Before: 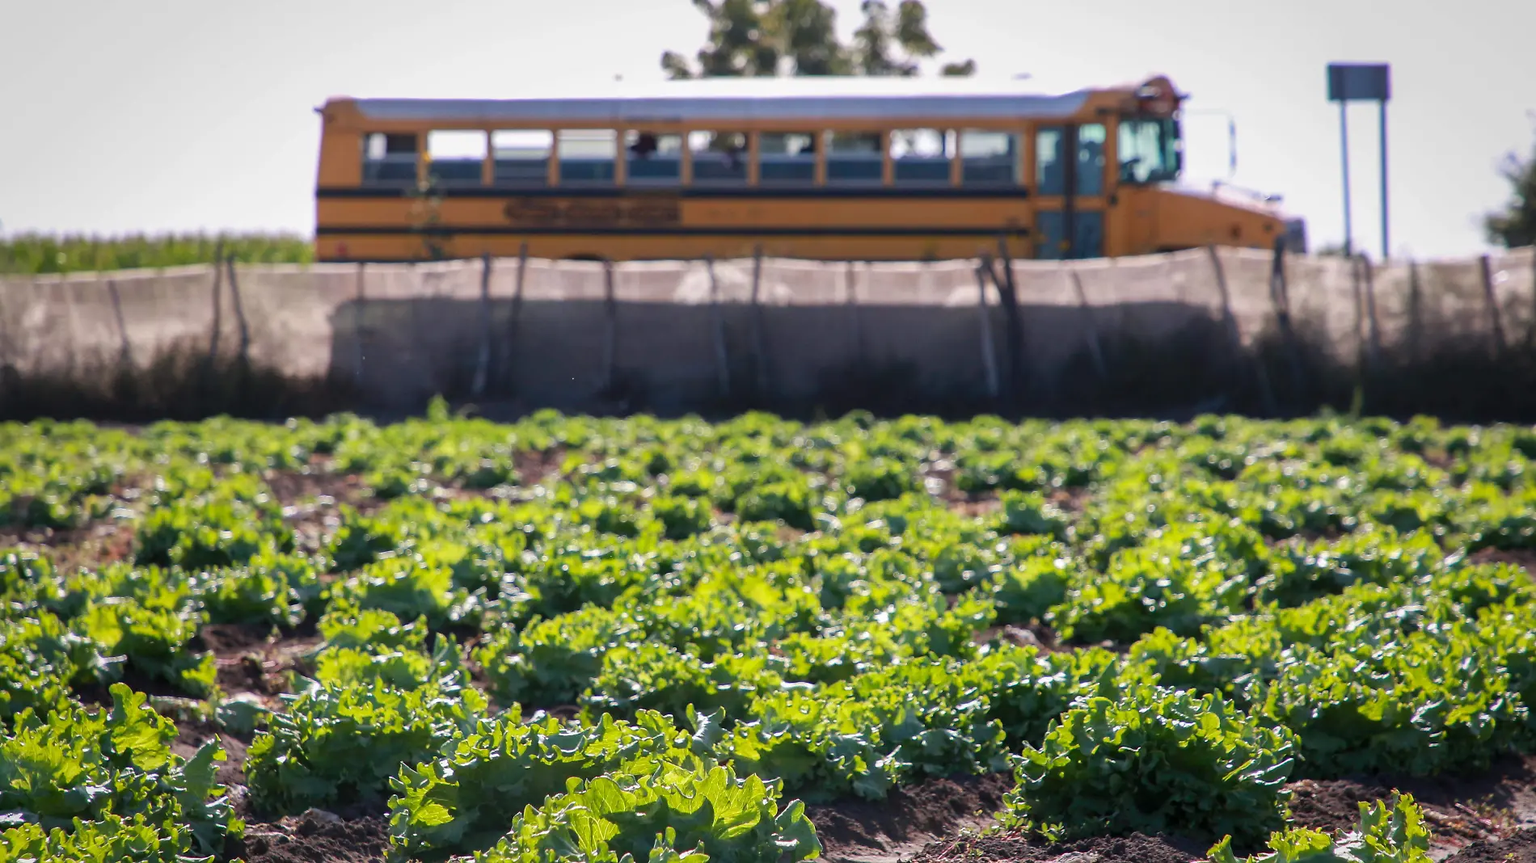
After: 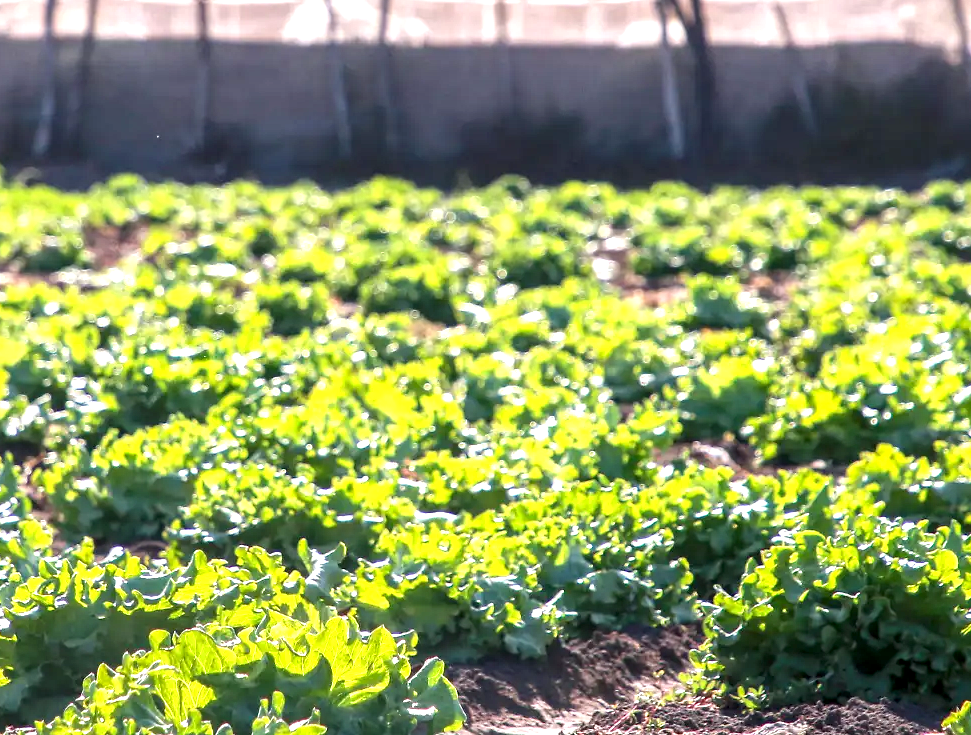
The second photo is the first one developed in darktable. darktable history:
exposure: black level correction 0.001, exposure 1.117 EV, compensate highlight preservation false
local contrast: detail 130%
crop and rotate: left 29.014%, top 31.124%, right 19.852%
